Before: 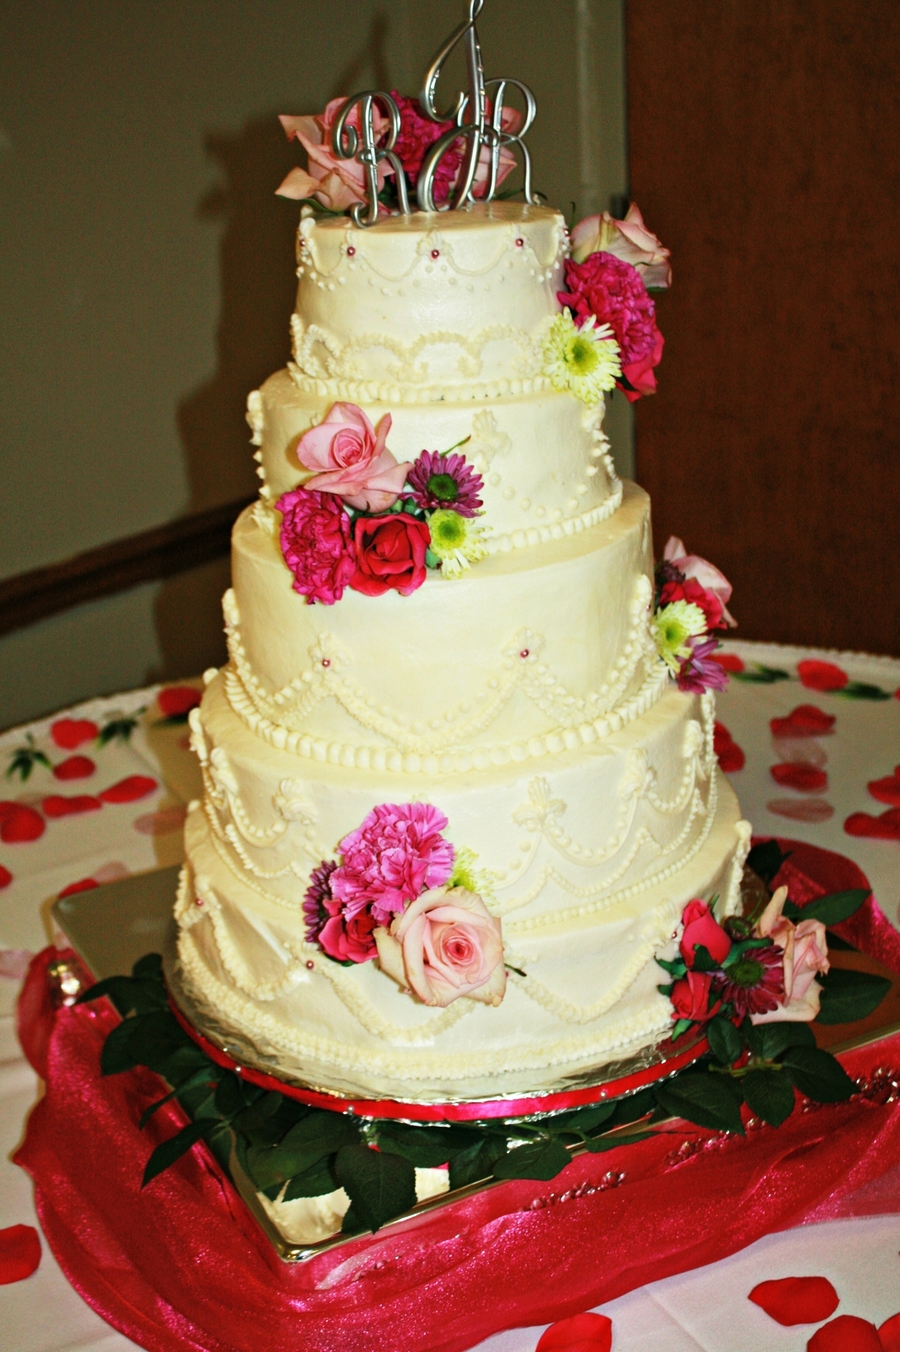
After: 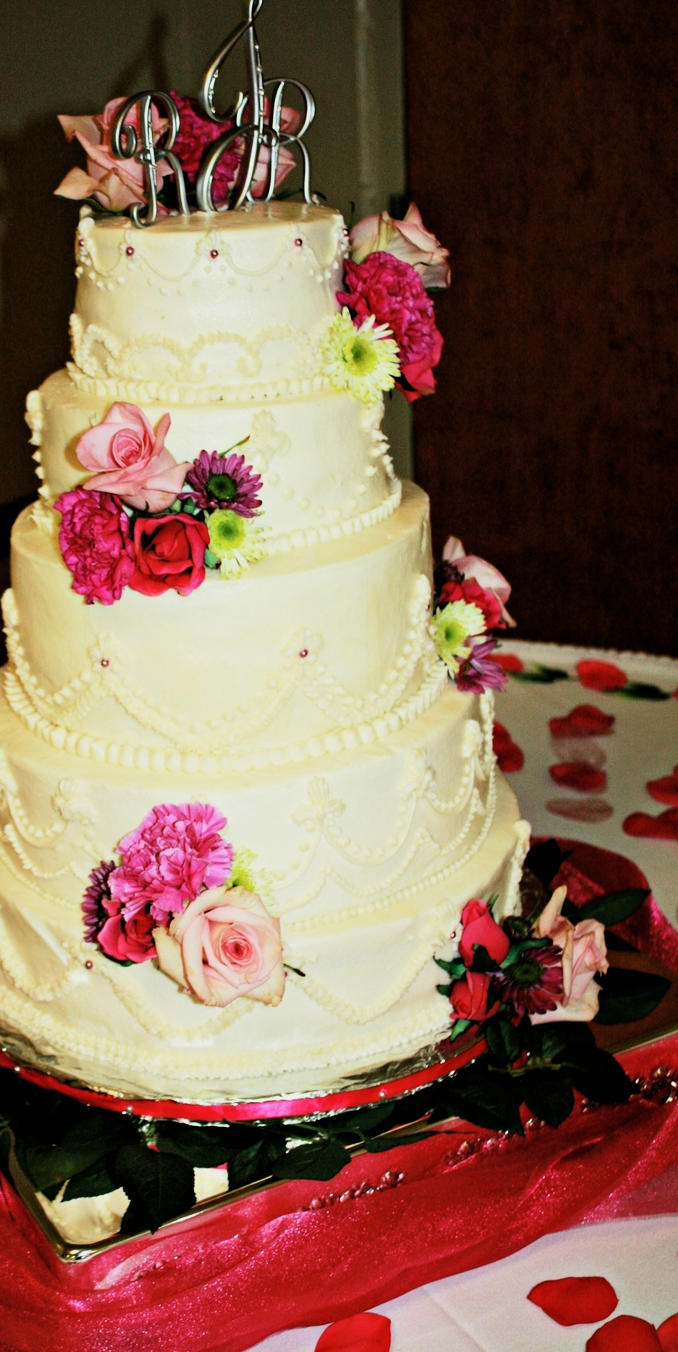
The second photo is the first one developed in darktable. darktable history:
filmic rgb: black relative exposure -16 EV, white relative exposure 6.29 EV, hardness 5.1, contrast 1.35
crop and rotate: left 24.6%
